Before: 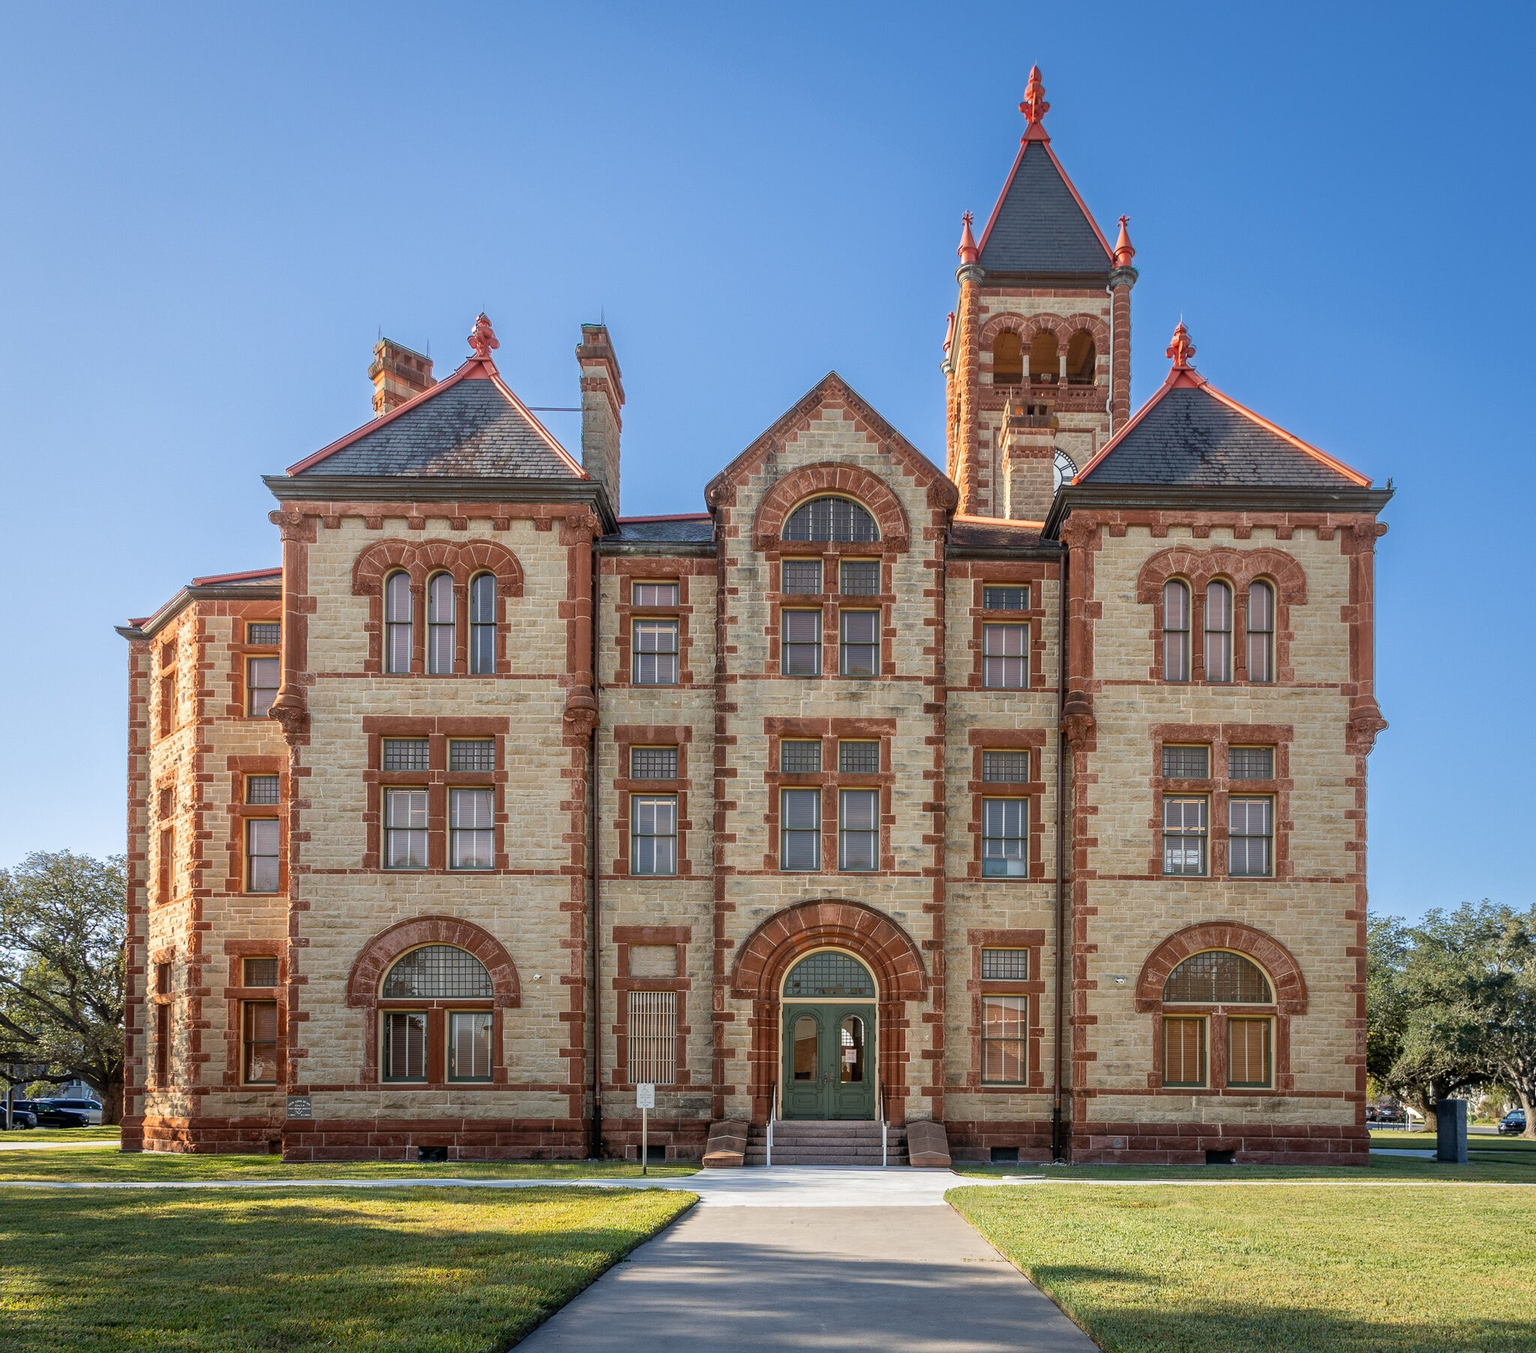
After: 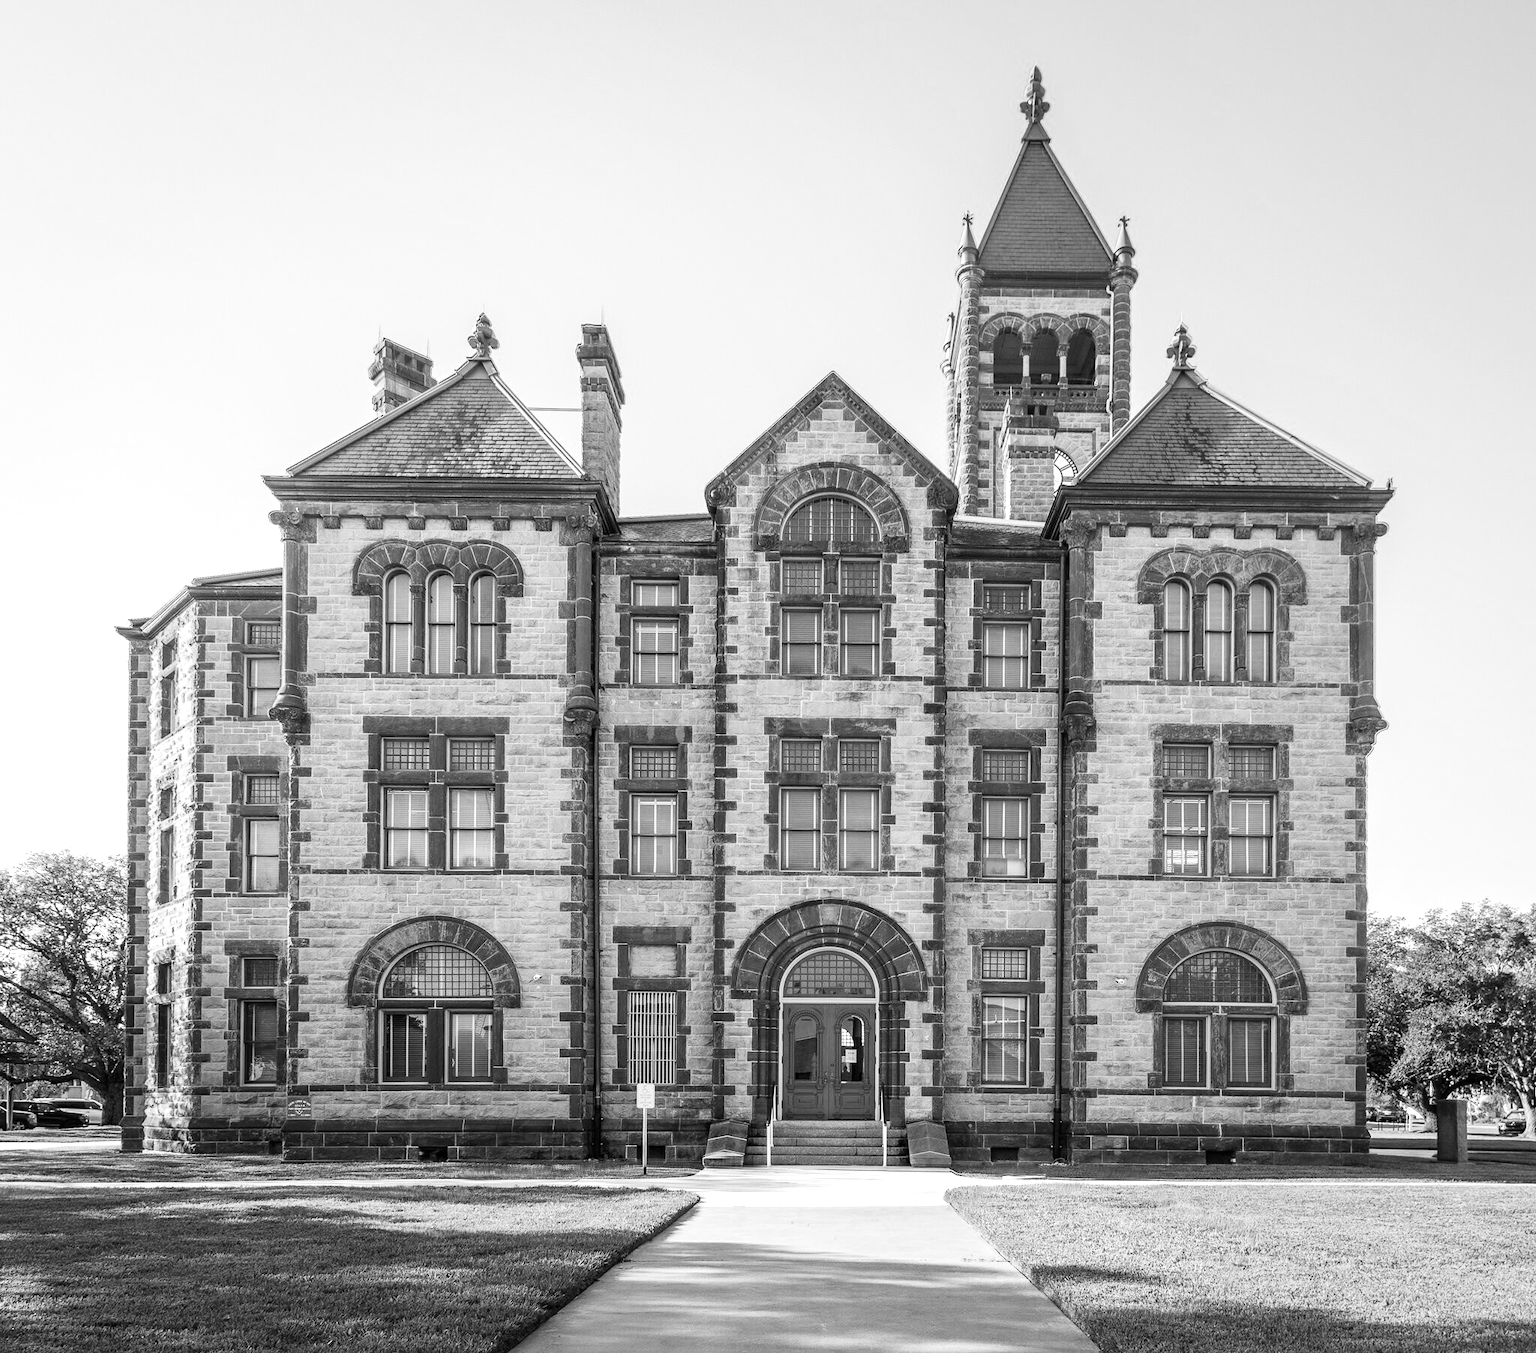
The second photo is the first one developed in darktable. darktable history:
color calibration: output gray [0.18, 0.41, 0.41, 0], illuminant custom, x 0.38, y 0.479, temperature 4454.37 K, gamut compression 0.984
contrast brightness saturation: contrast 0.237, brightness 0.091
